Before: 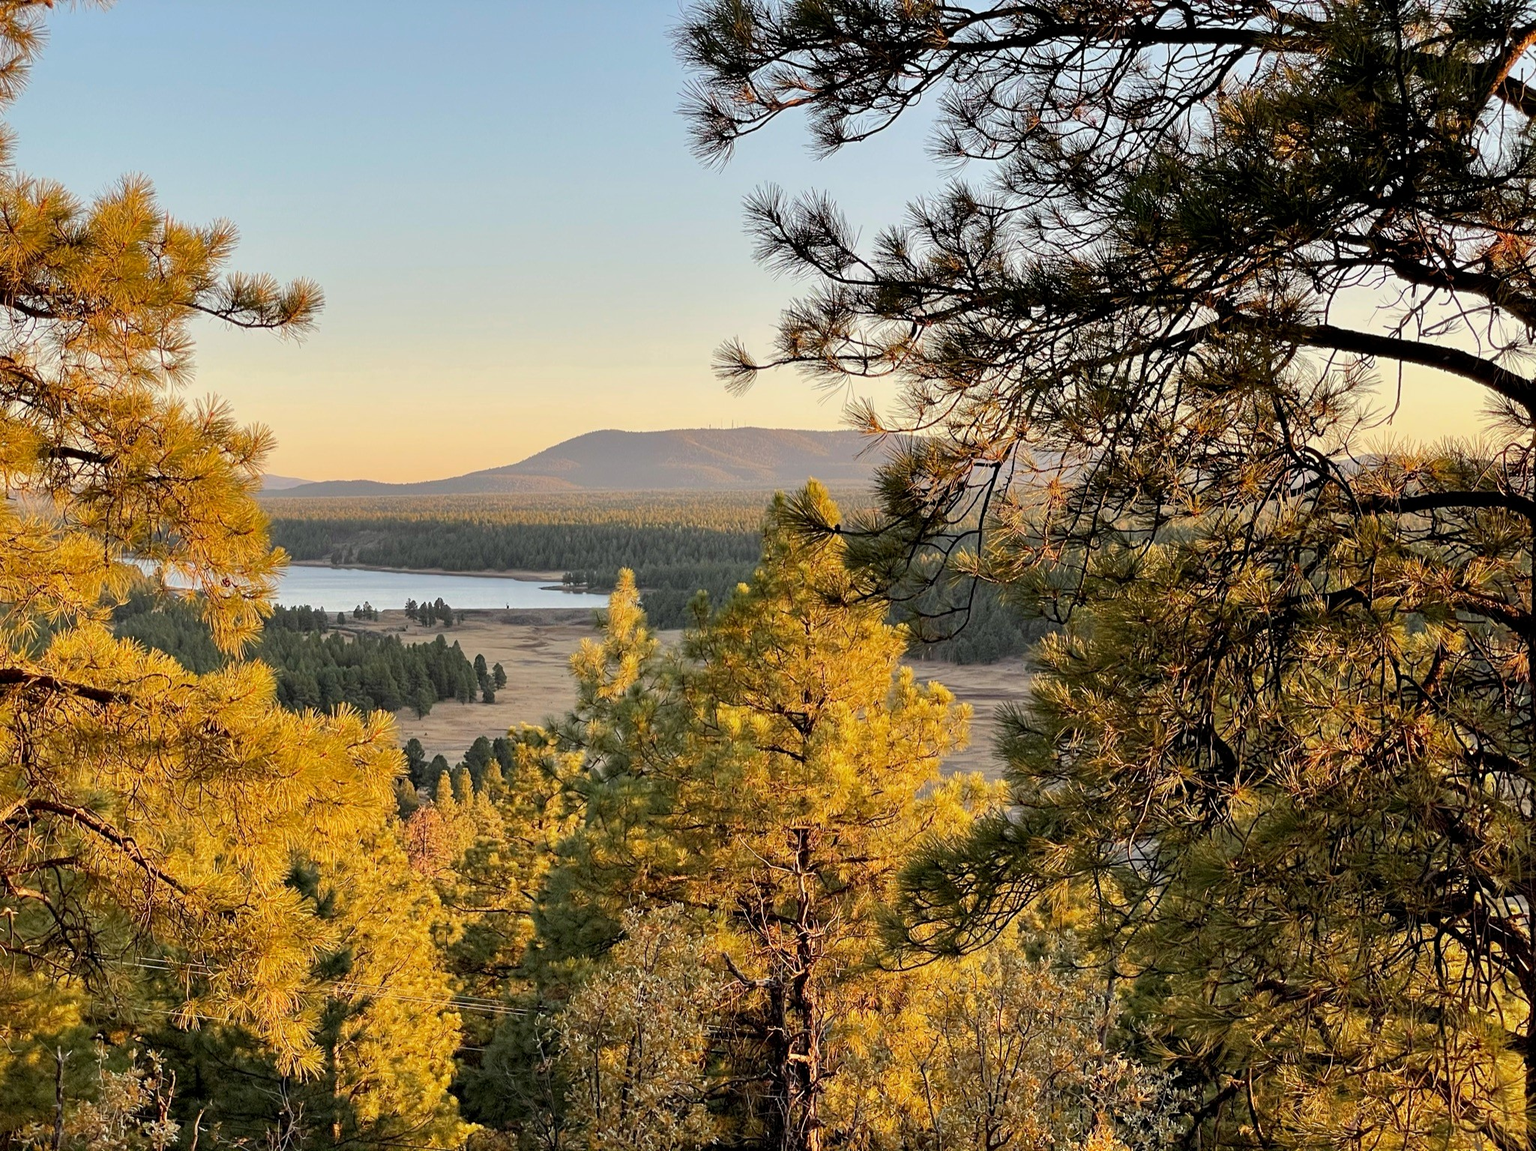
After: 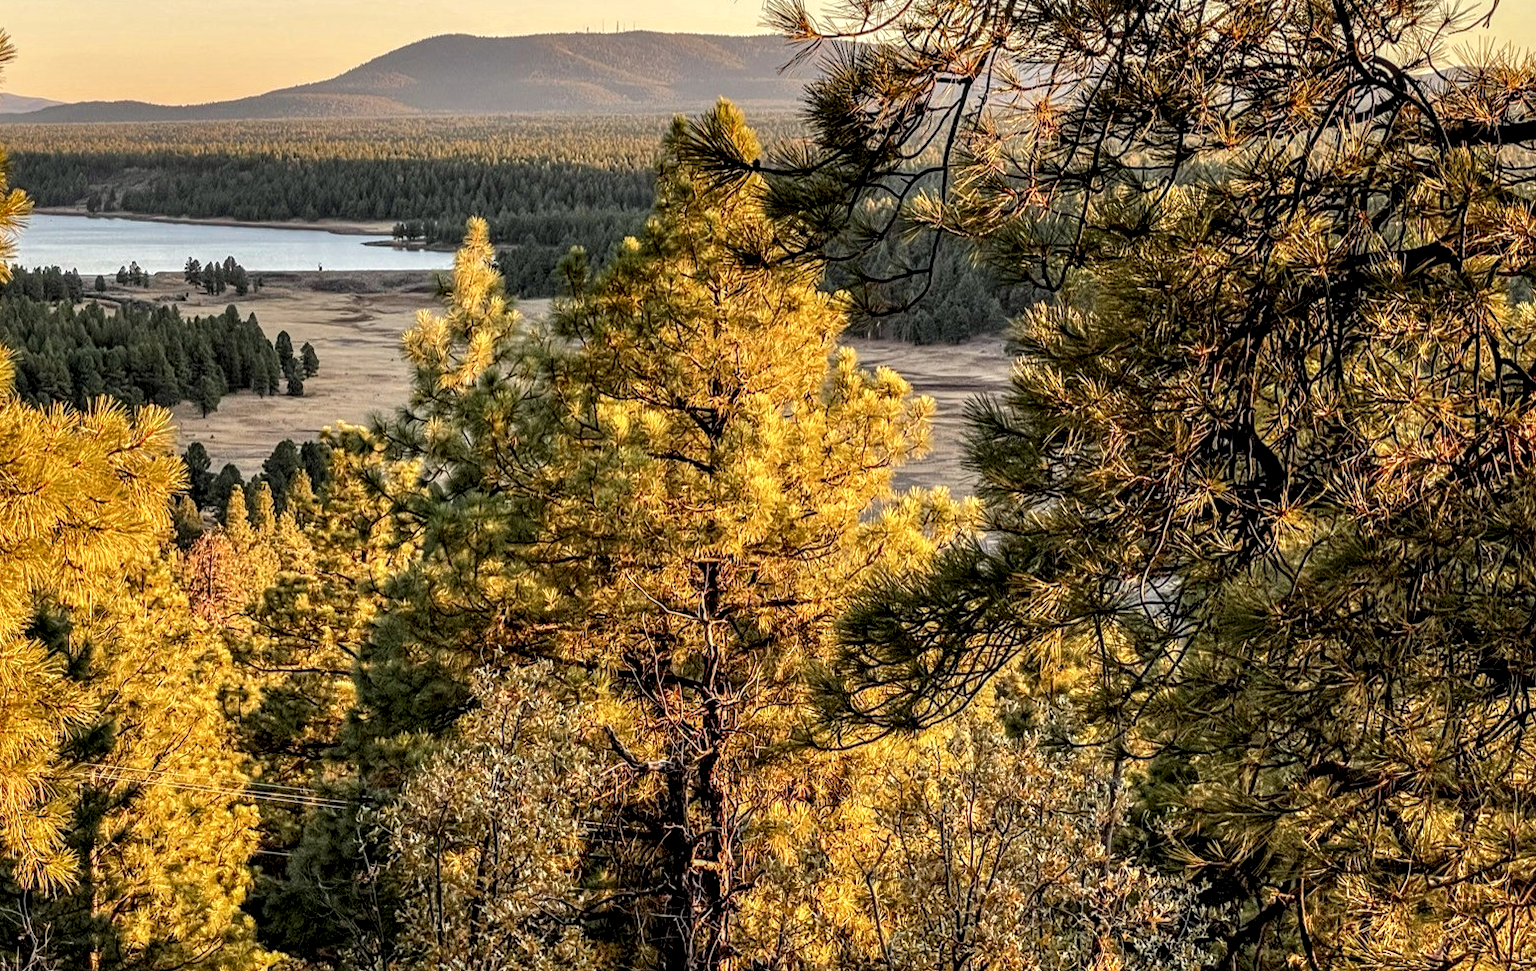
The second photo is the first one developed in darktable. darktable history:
local contrast: highlights 0%, shadows 0%, detail 182%
crop and rotate: left 17.299%, top 35.115%, right 7.015%, bottom 1.024%
